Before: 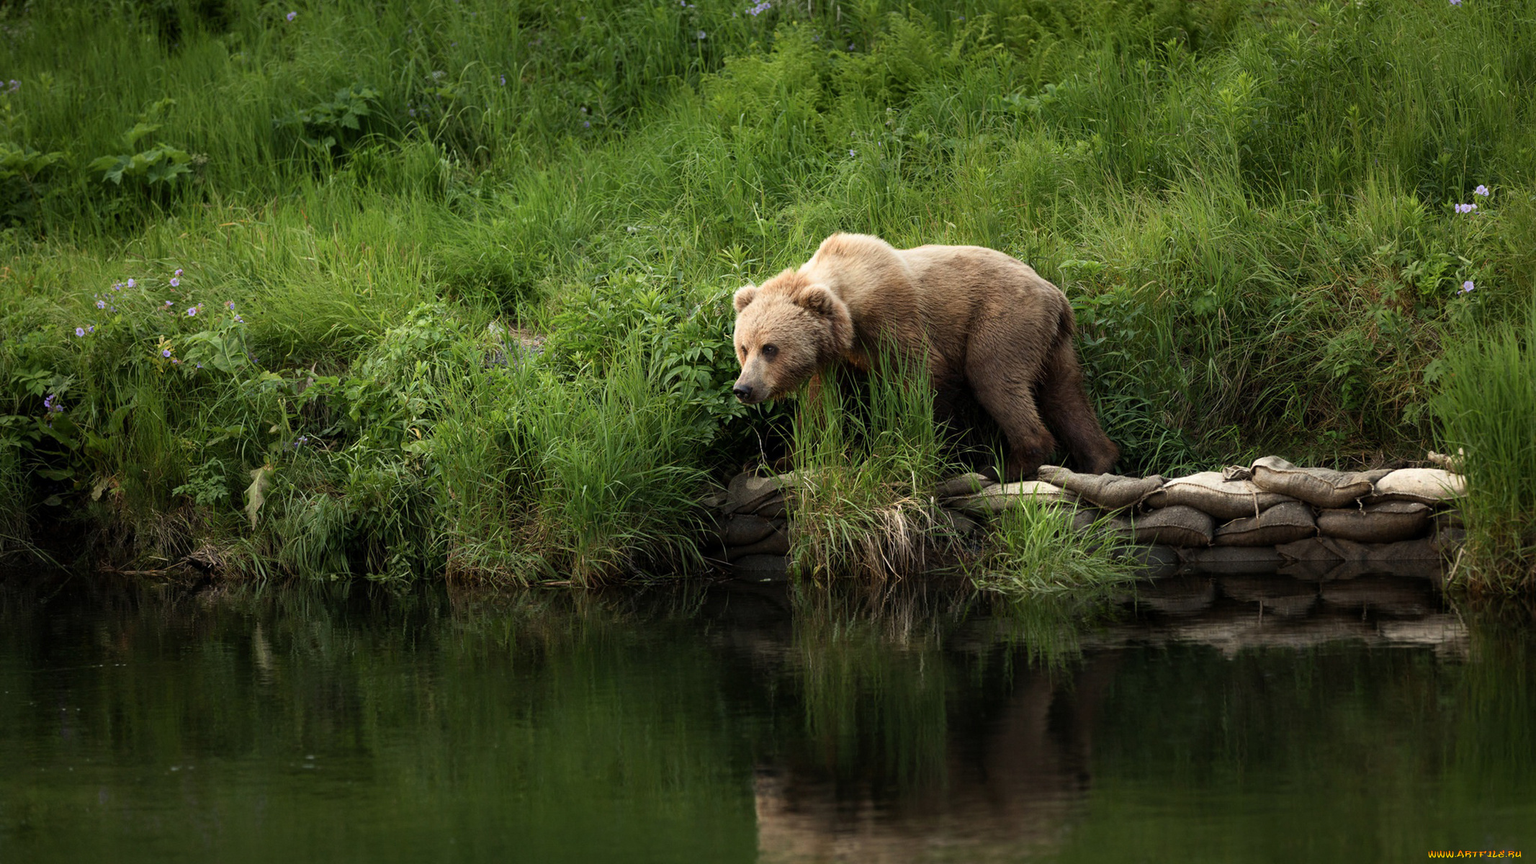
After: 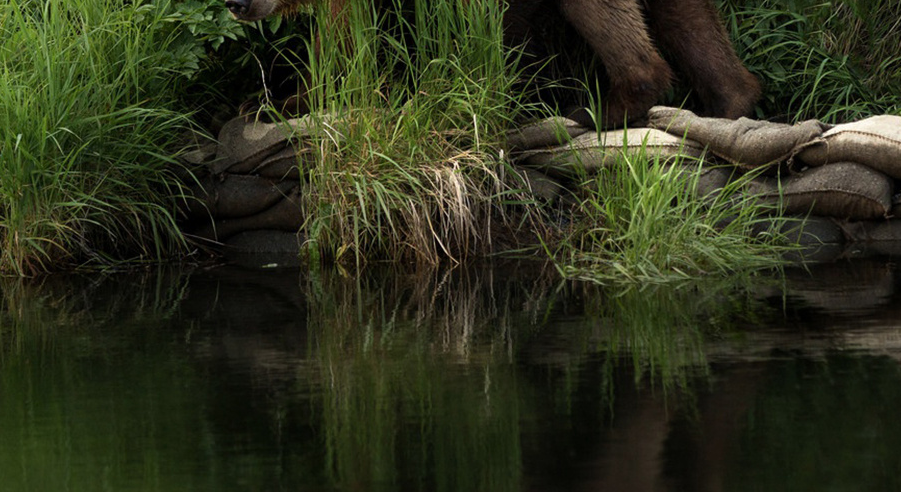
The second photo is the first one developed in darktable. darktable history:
crop: left 37.193%, top 45.08%, right 20.538%, bottom 13.865%
